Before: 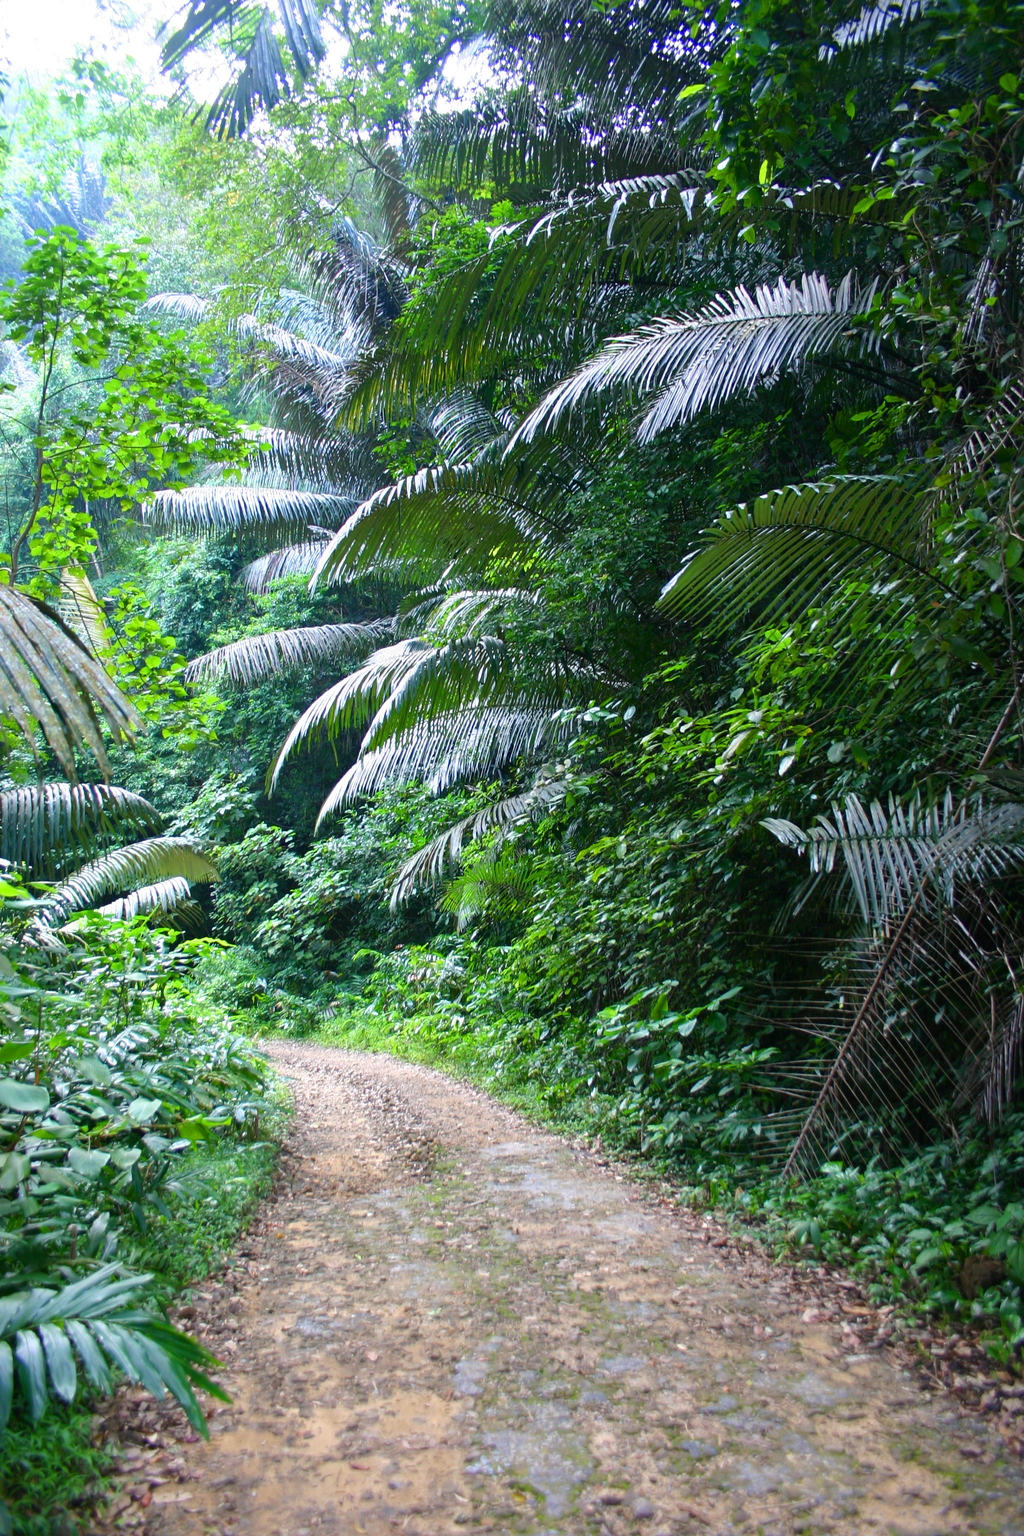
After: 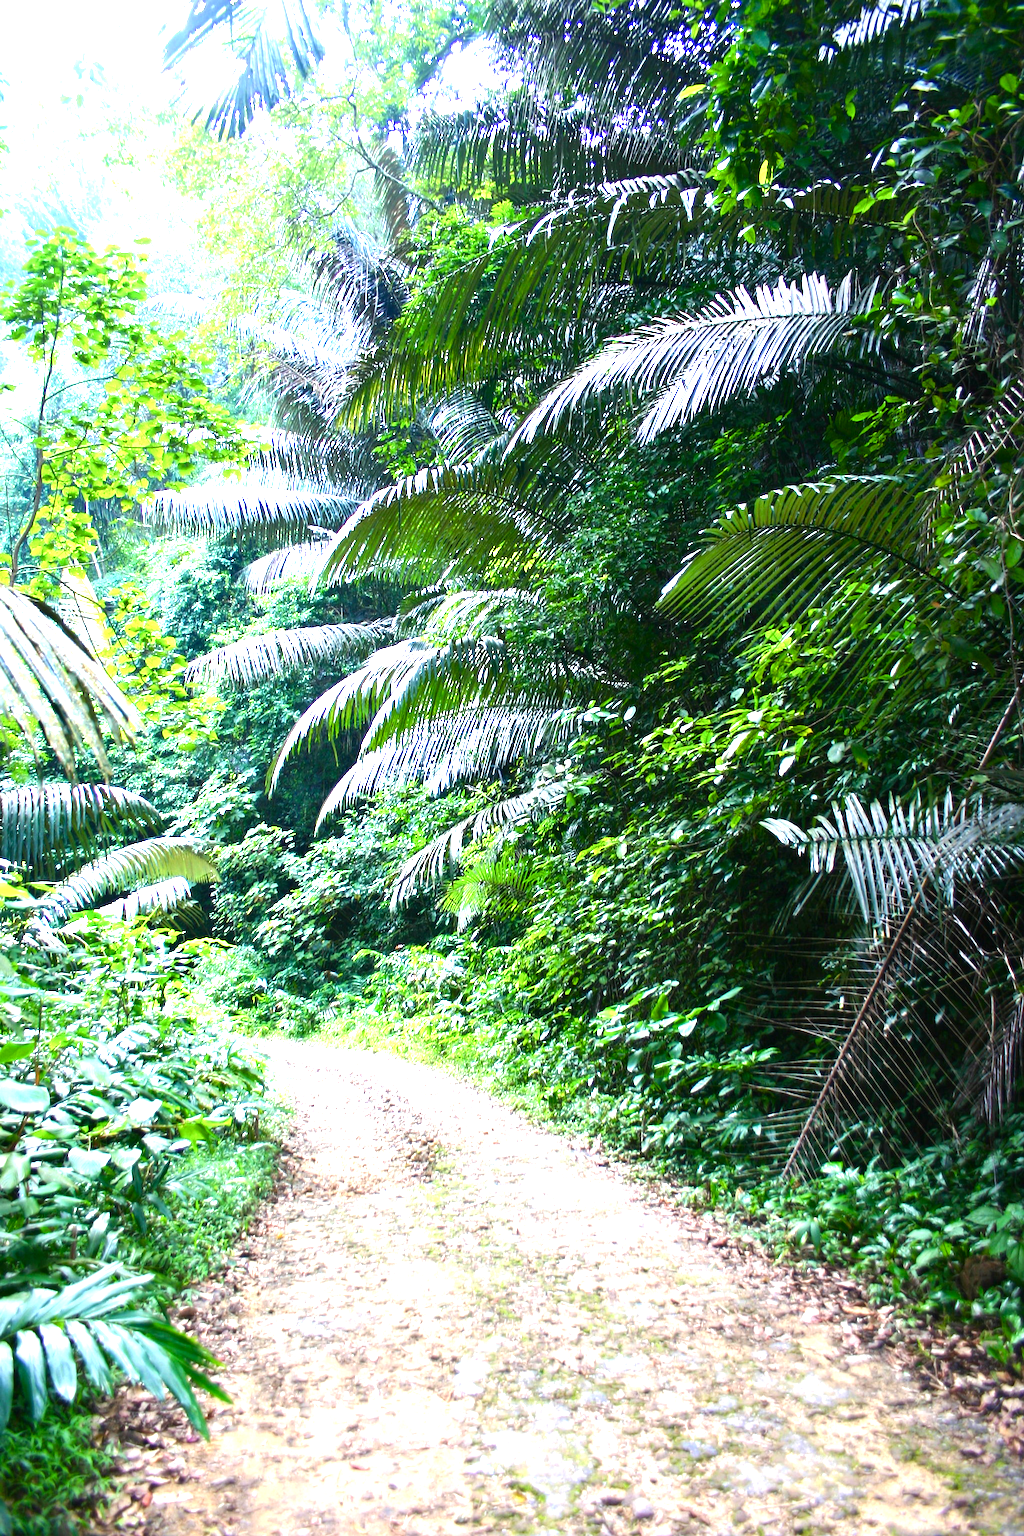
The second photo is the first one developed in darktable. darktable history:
color balance rgb: highlights gain › luminance 14.566%, perceptual saturation grading › global saturation 0.552%, perceptual saturation grading › highlights -19.874%, perceptual saturation grading › shadows 19.795%, perceptual brilliance grading › highlights 20.346%, perceptual brilliance grading › mid-tones 19.121%, perceptual brilliance grading › shadows -20.199%, global vibrance 20%
exposure: black level correction 0, exposure 0.701 EV, compensate highlight preservation false
